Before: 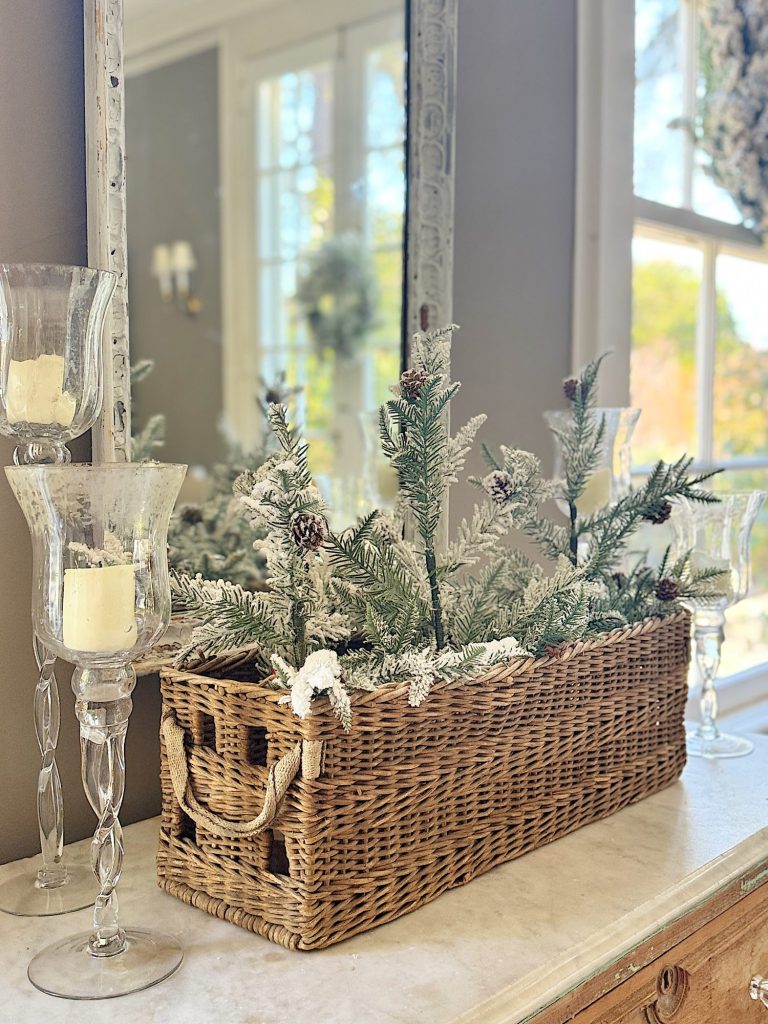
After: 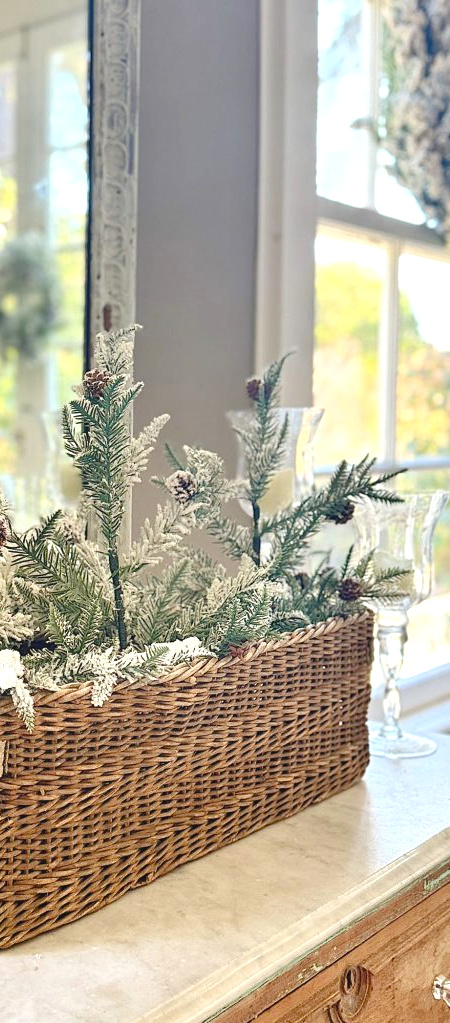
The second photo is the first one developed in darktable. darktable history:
shadows and highlights: shadows 36.97, highlights -26.75, soften with gaussian
crop: left 41.362%
exposure: exposure 0.376 EV, compensate exposure bias true, compensate highlight preservation false
color balance rgb: global offset › luminance 0.523%, perceptual saturation grading › global saturation 14.276%, perceptual saturation grading › highlights -25.66%, perceptual saturation grading › shadows 24.952%, global vibrance 10.98%
